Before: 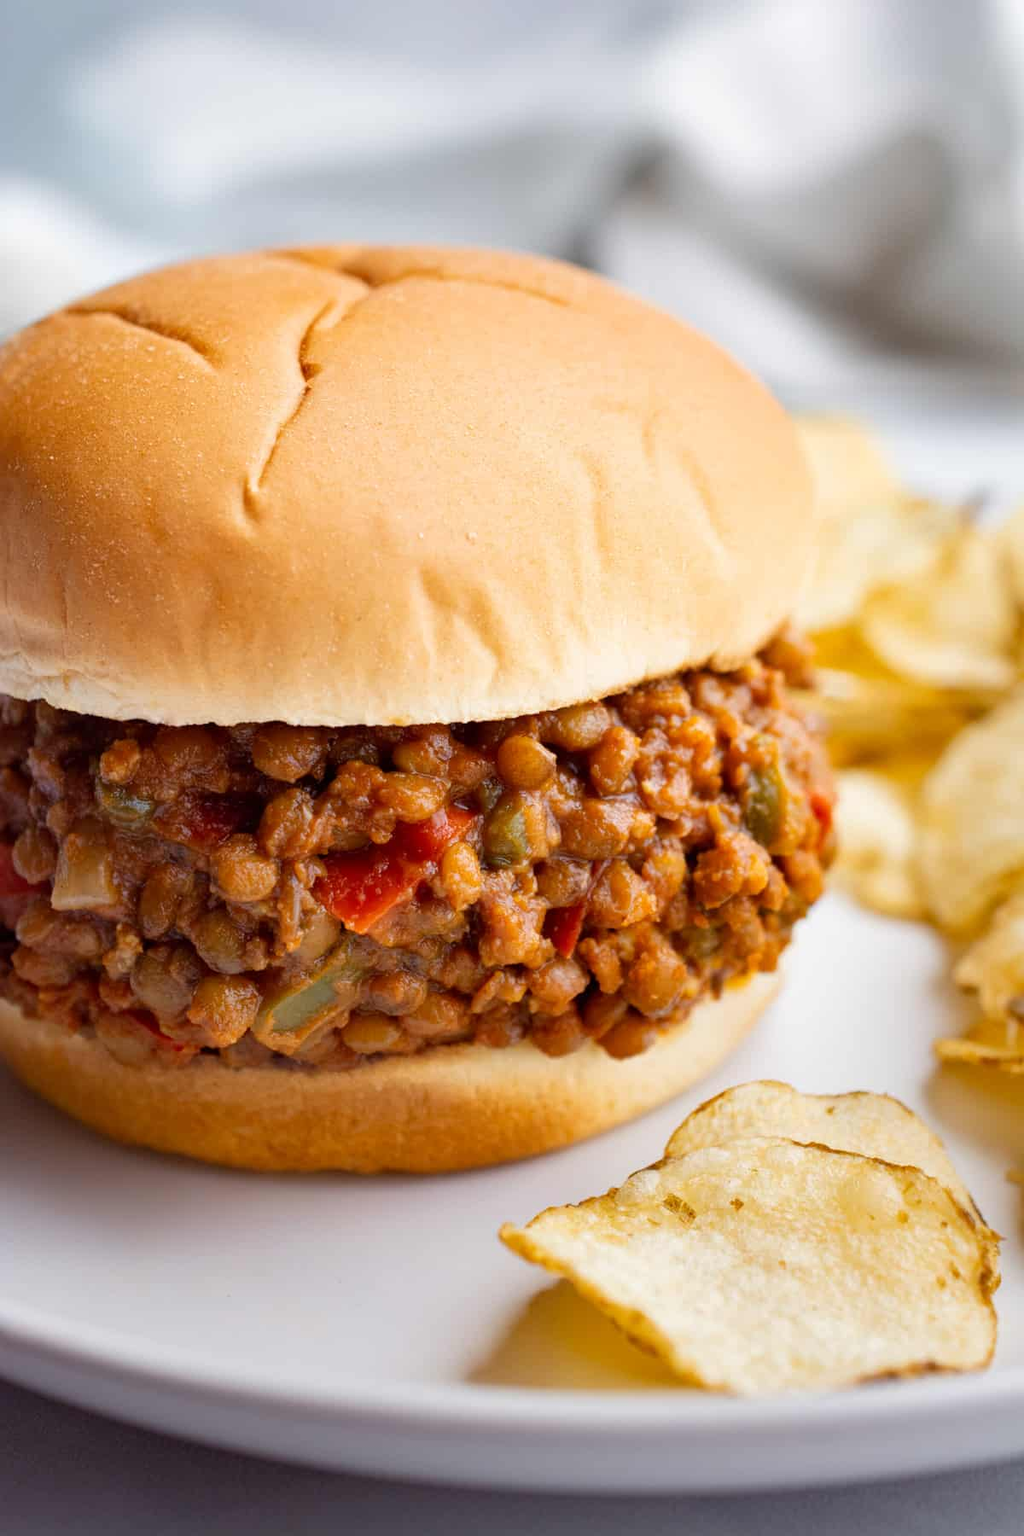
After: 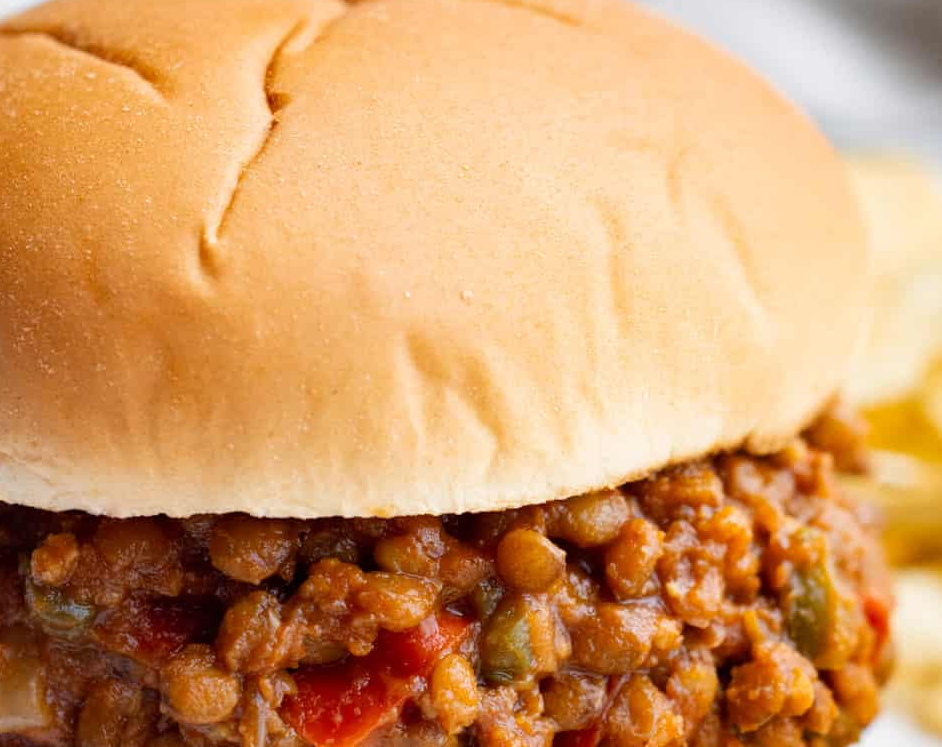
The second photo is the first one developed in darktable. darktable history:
crop: left 7.208%, top 18.53%, right 14.279%, bottom 39.934%
